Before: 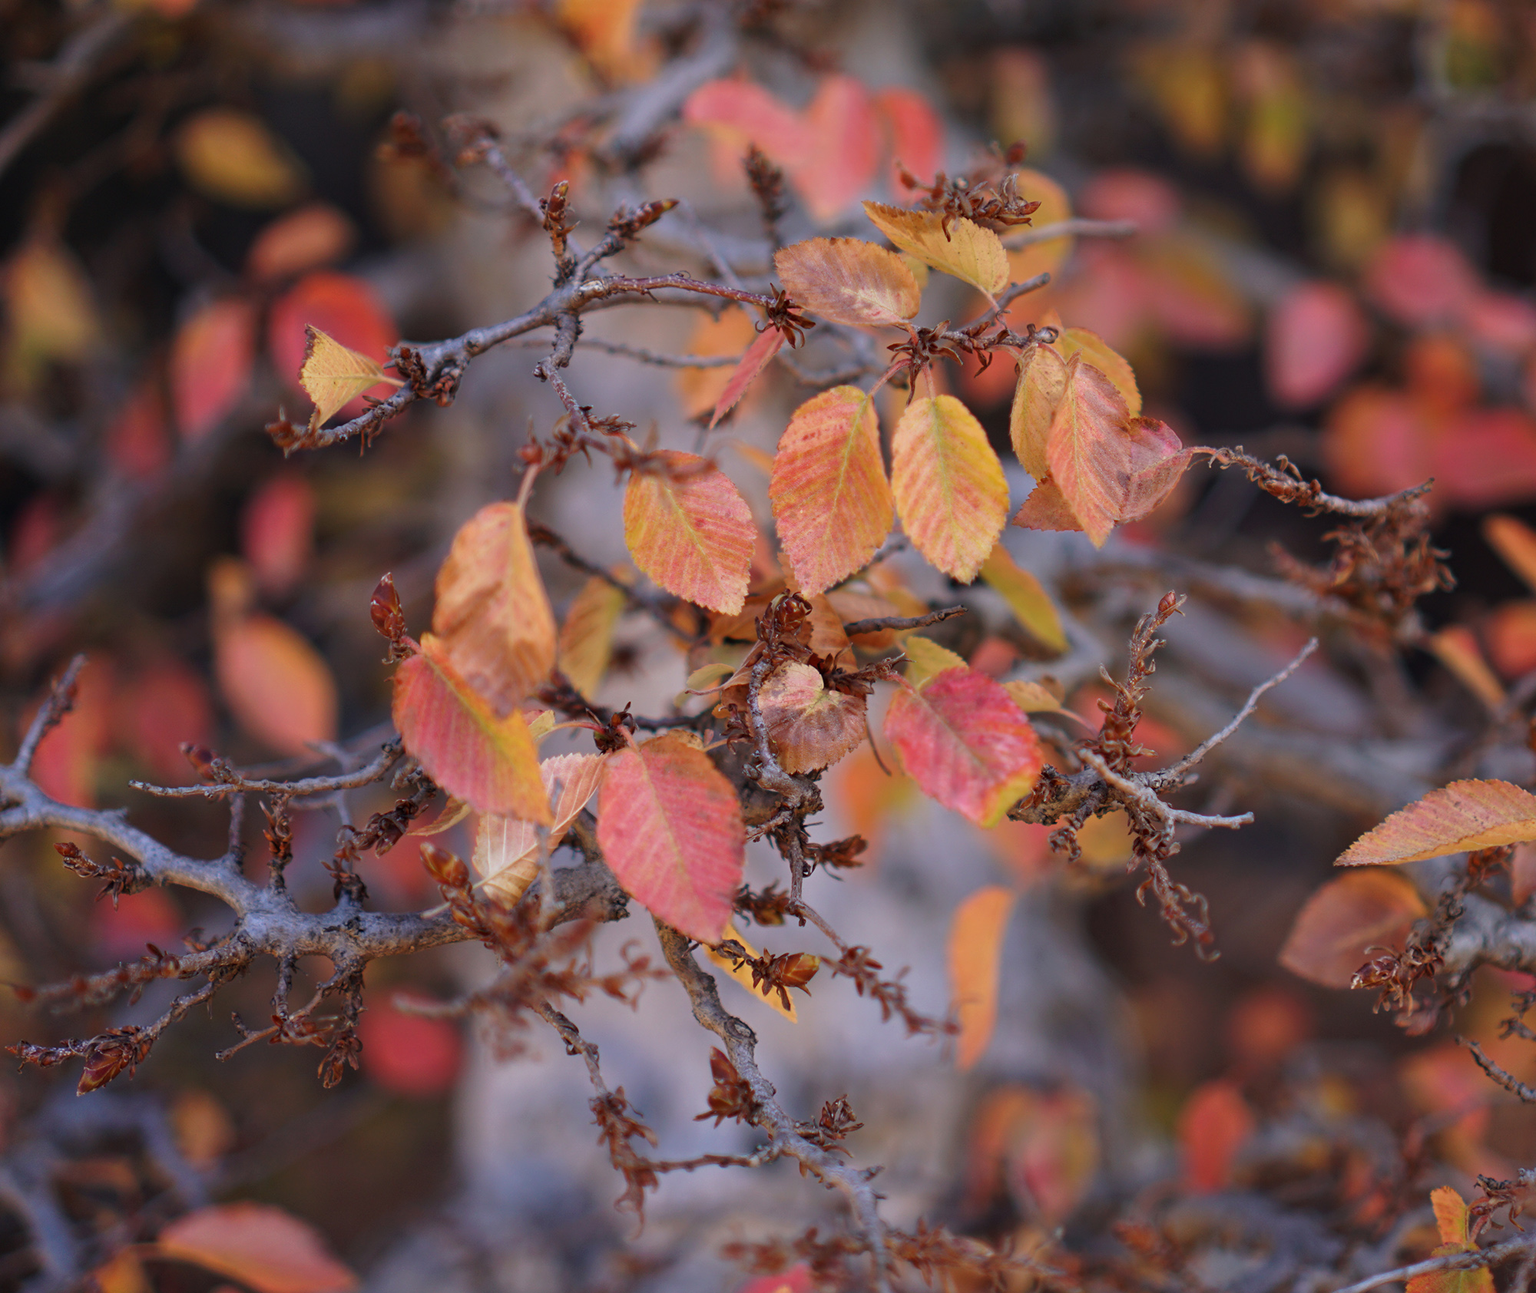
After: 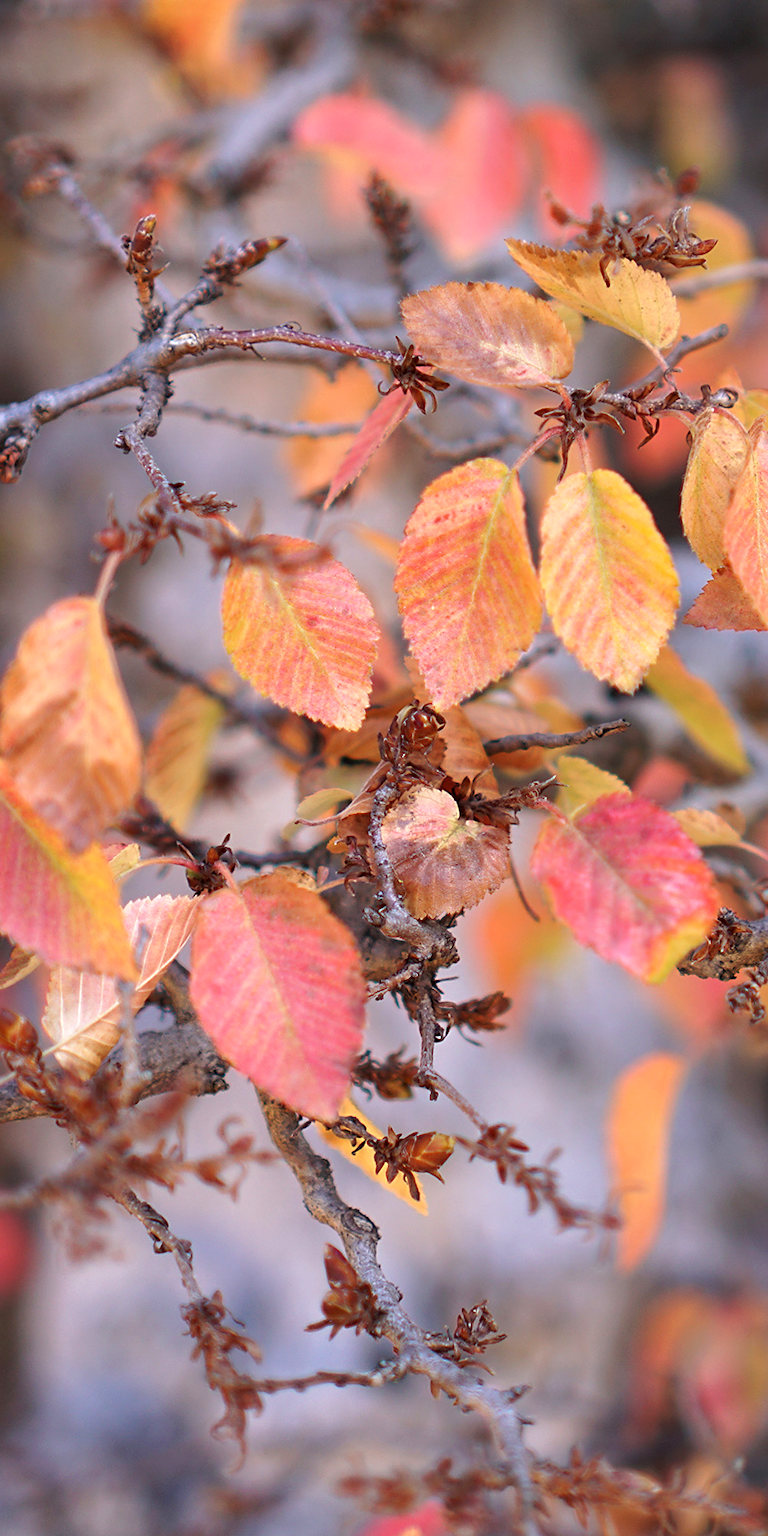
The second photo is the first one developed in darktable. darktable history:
exposure: exposure 0.635 EV, compensate highlight preservation false
crop: left 28.479%, right 29.409%
sharpen: radius 1.812, amount 0.407, threshold 1.518
